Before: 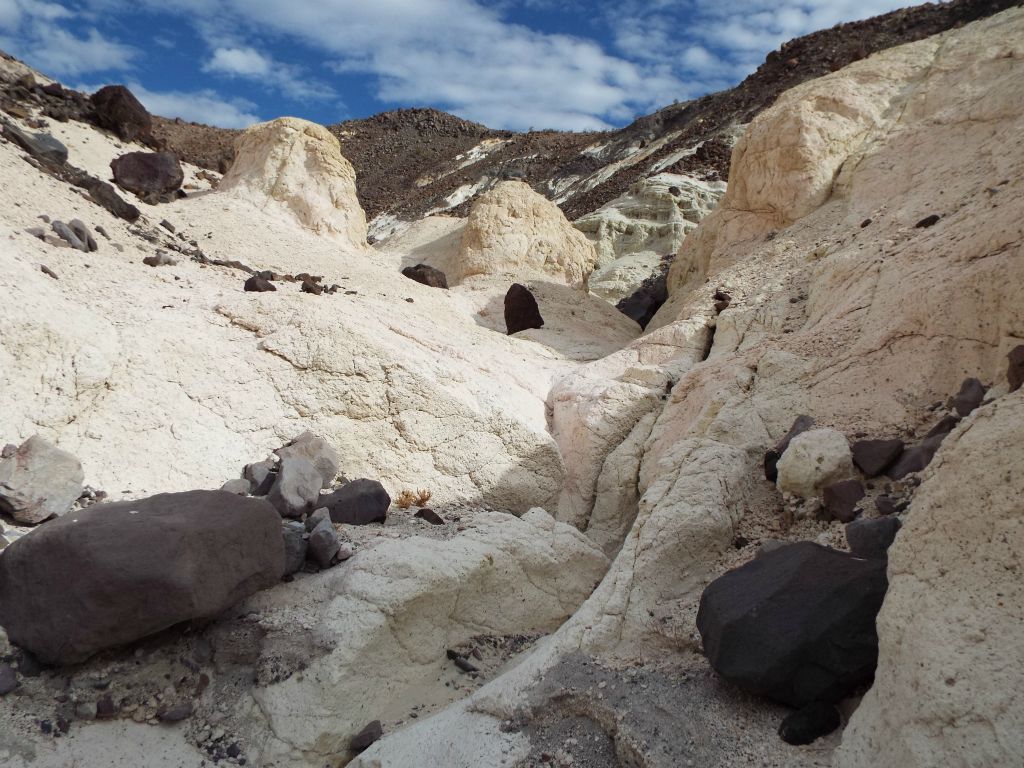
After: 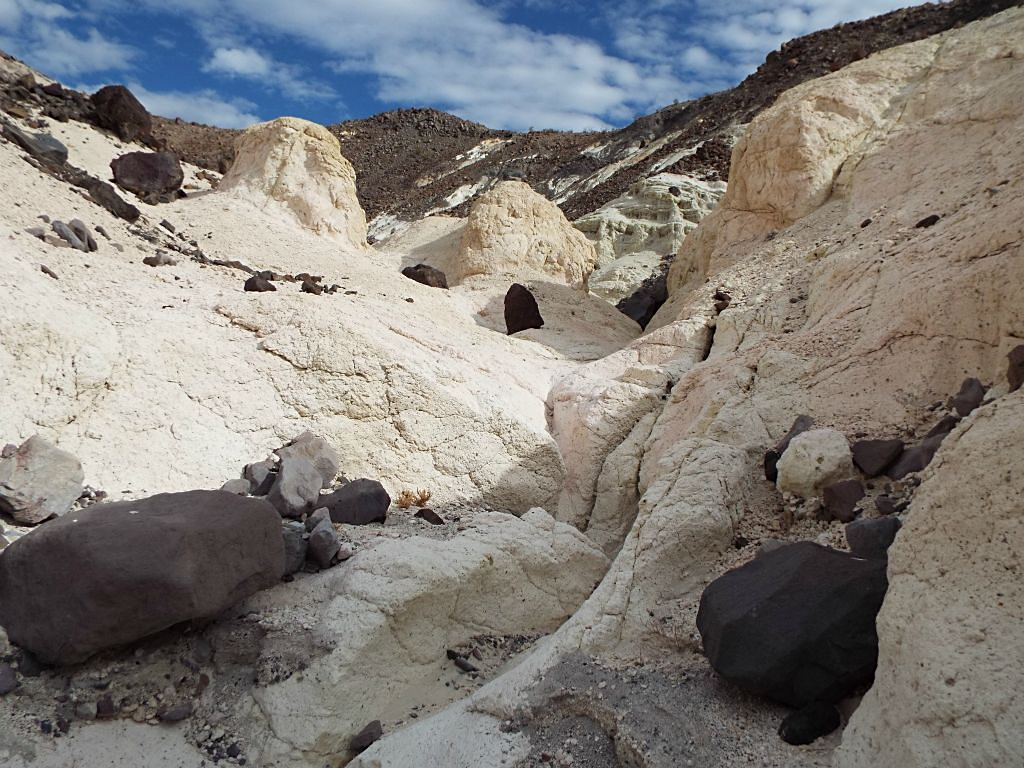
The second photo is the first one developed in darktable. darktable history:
sharpen: radius 1.874, amount 0.404, threshold 1.203
